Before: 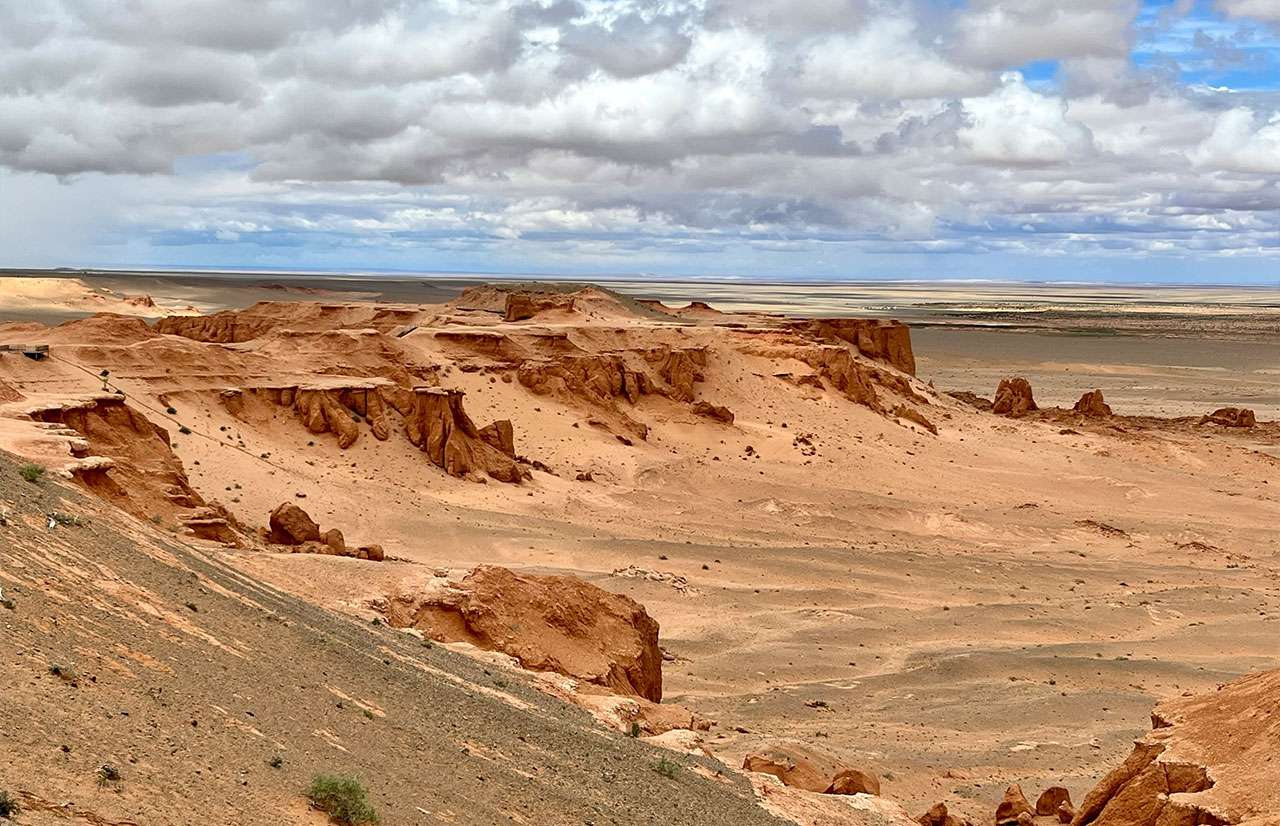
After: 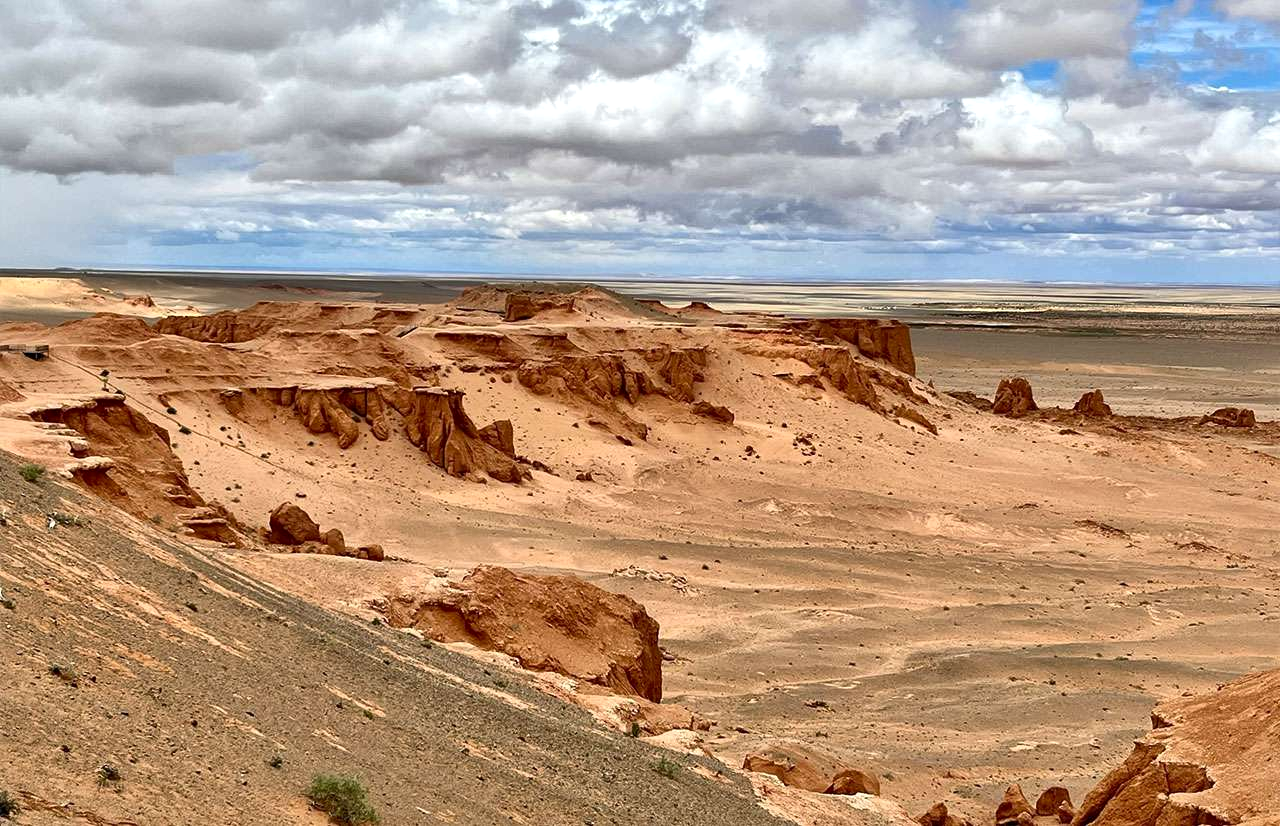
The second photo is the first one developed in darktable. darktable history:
local contrast: mode bilateral grid, contrast 20, coarseness 49, detail 141%, midtone range 0.2
